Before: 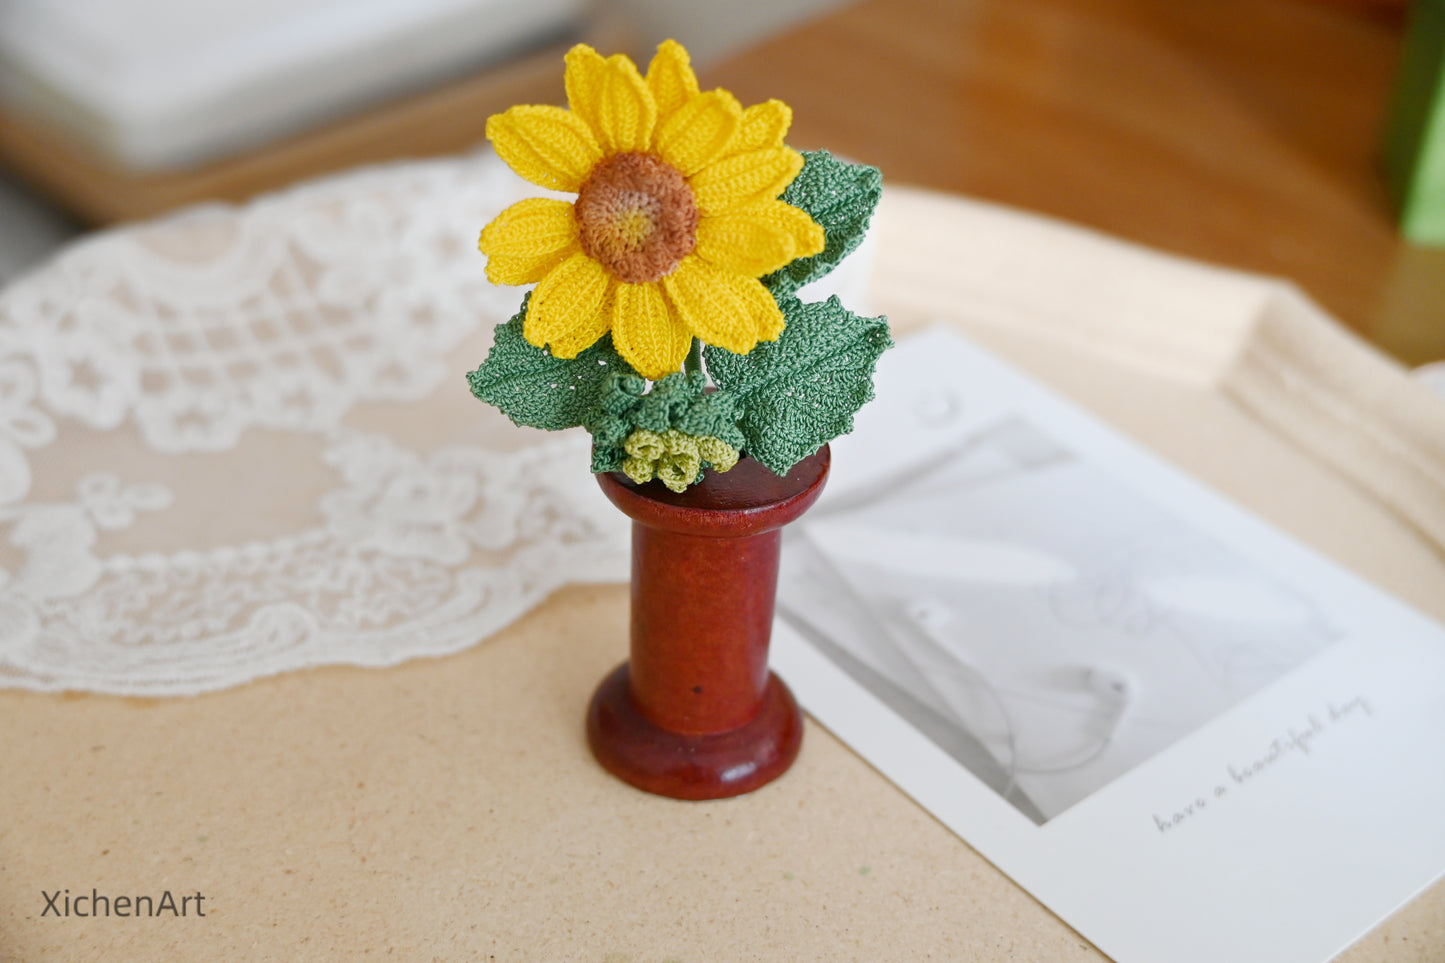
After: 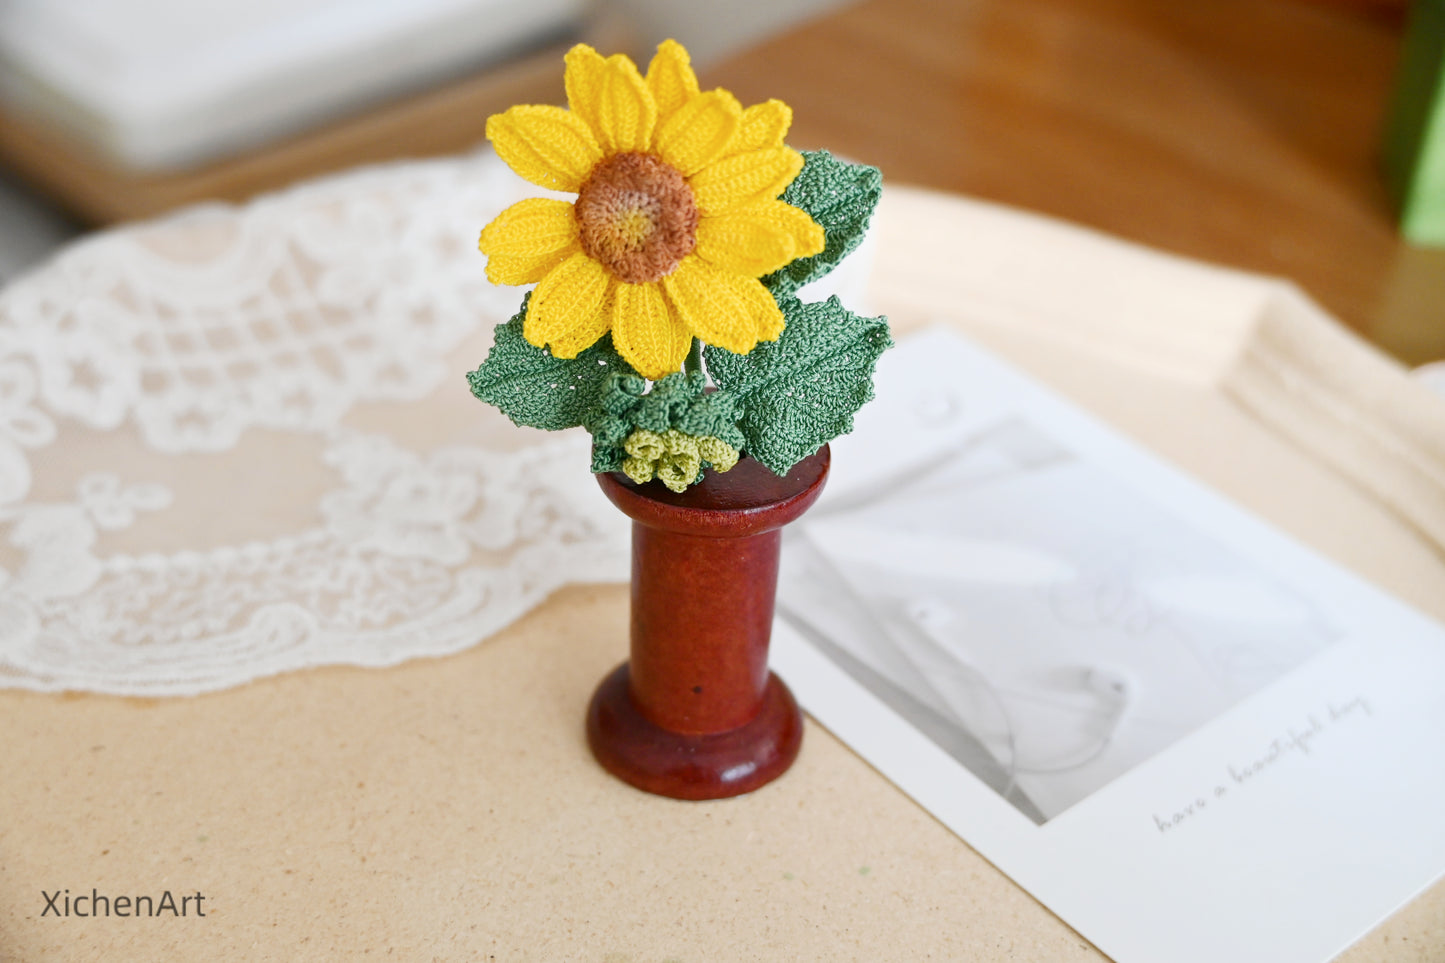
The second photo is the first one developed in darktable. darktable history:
contrast brightness saturation: contrast 0.155, brightness 0.046
